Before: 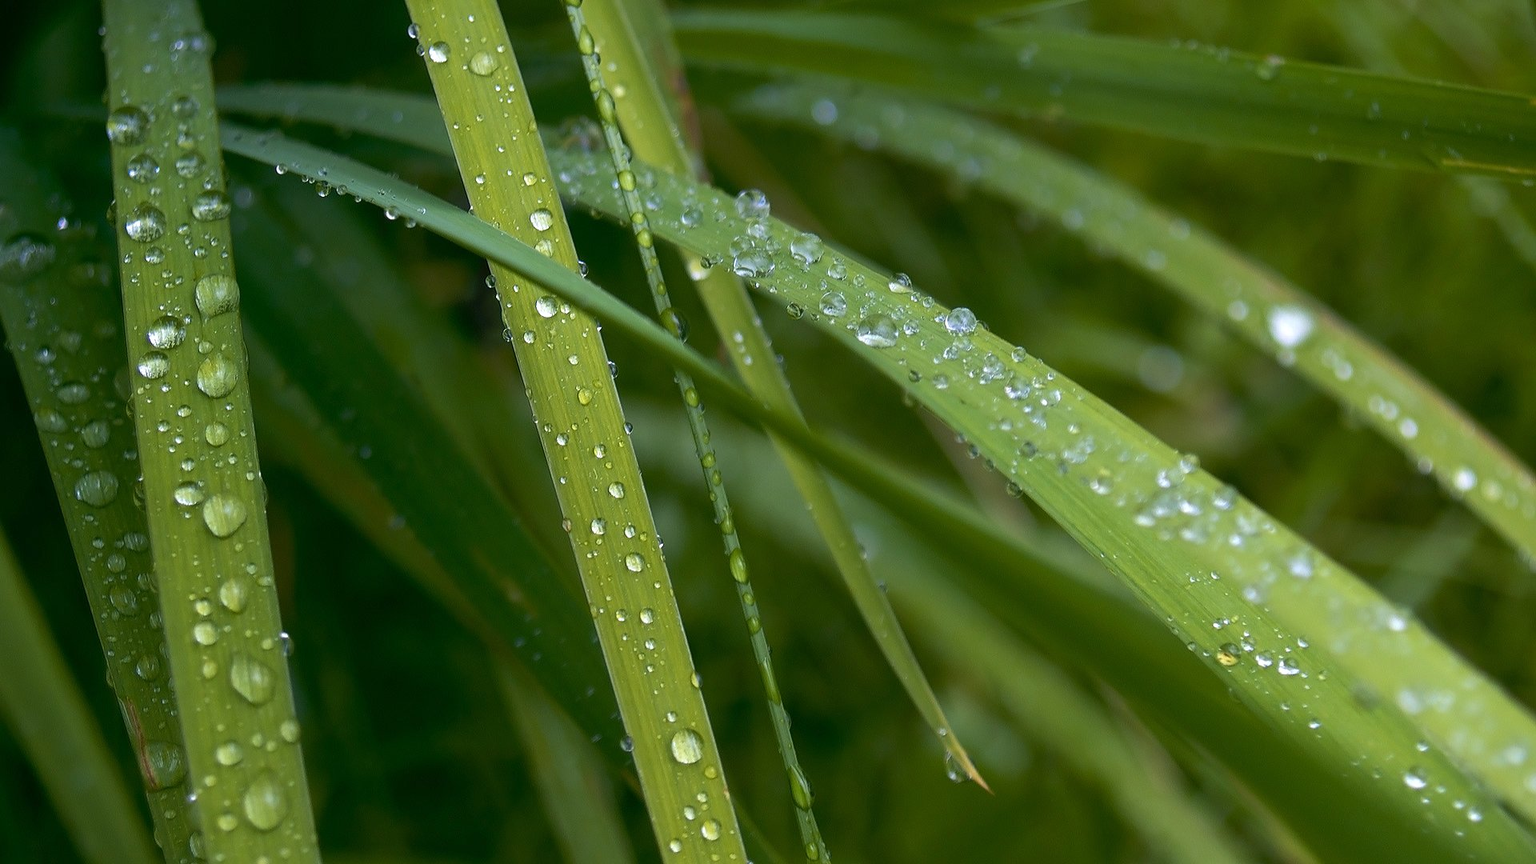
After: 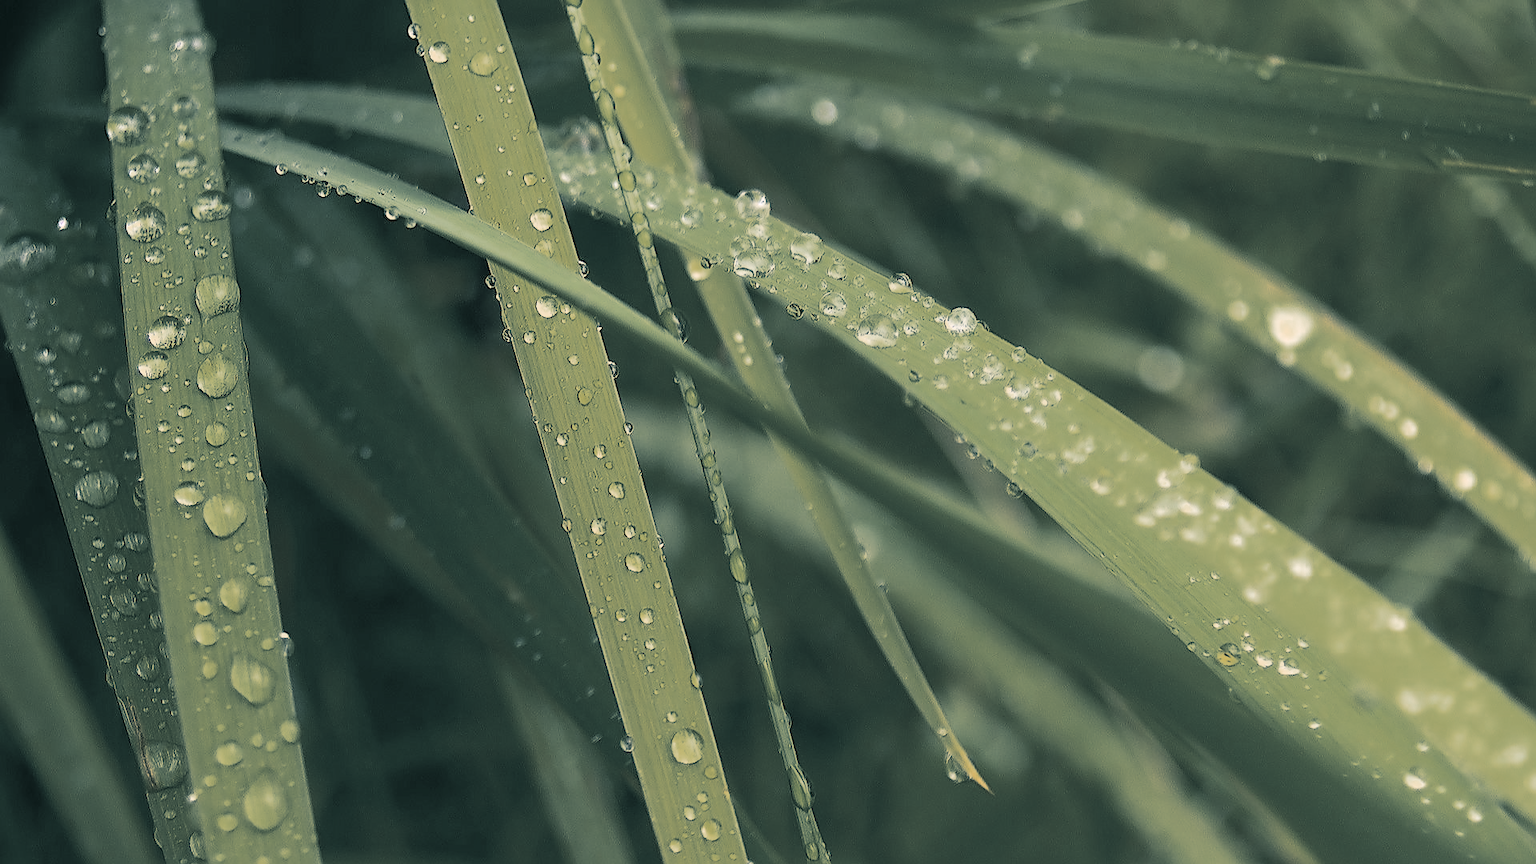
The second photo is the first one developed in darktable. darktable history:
sharpen: radius 1.4, amount 1.25, threshold 0.7
tone curve: curves: ch0 [(0, 0) (0.004, 0.001) (0.133, 0.112) (0.325, 0.362) (0.832, 0.893) (1, 1)], color space Lab, linked channels, preserve colors none
local contrast: mode bilateral grid, contrast 15, coarseness 36, detail 105%, midtone range 0.2
color zones: curves: ch0 [(0, 0.48) (0.209, 0.398) (0.305, 0.332) (0.429, 0.493) (0.571, 0.5) (0.714, 0.5) (0.857, 0.5) (1, 0.48)]; ch1 [(0, 0.736) (0.143, 0.625) (0.225, 0.371) (0.429, 0.256) (0.571, 0.241) (0.714, 0.213) (0.857, 0.48) (1, 0.736)]; ch2 [(0, 0.448) (0.143, 0.498) (0.286, 0.5) (0.429, 0.5) (0.571, 0.5) (0.714, 0.5) (0.857, 0.5) (1, 0.448)]
split-toning: shadows › hue 205.2°, shadows › saturation 0.29, highlights › hue 50.4°, highlights › saturation 0.38, balance -49.9
contrast brightness saturation: contrast 0.43, brightness 0.56, saturation -0.19
color correction: highlights a* 5.3, highlights b* 24.26, shadows a* -15.58, shadows b* 4.02
